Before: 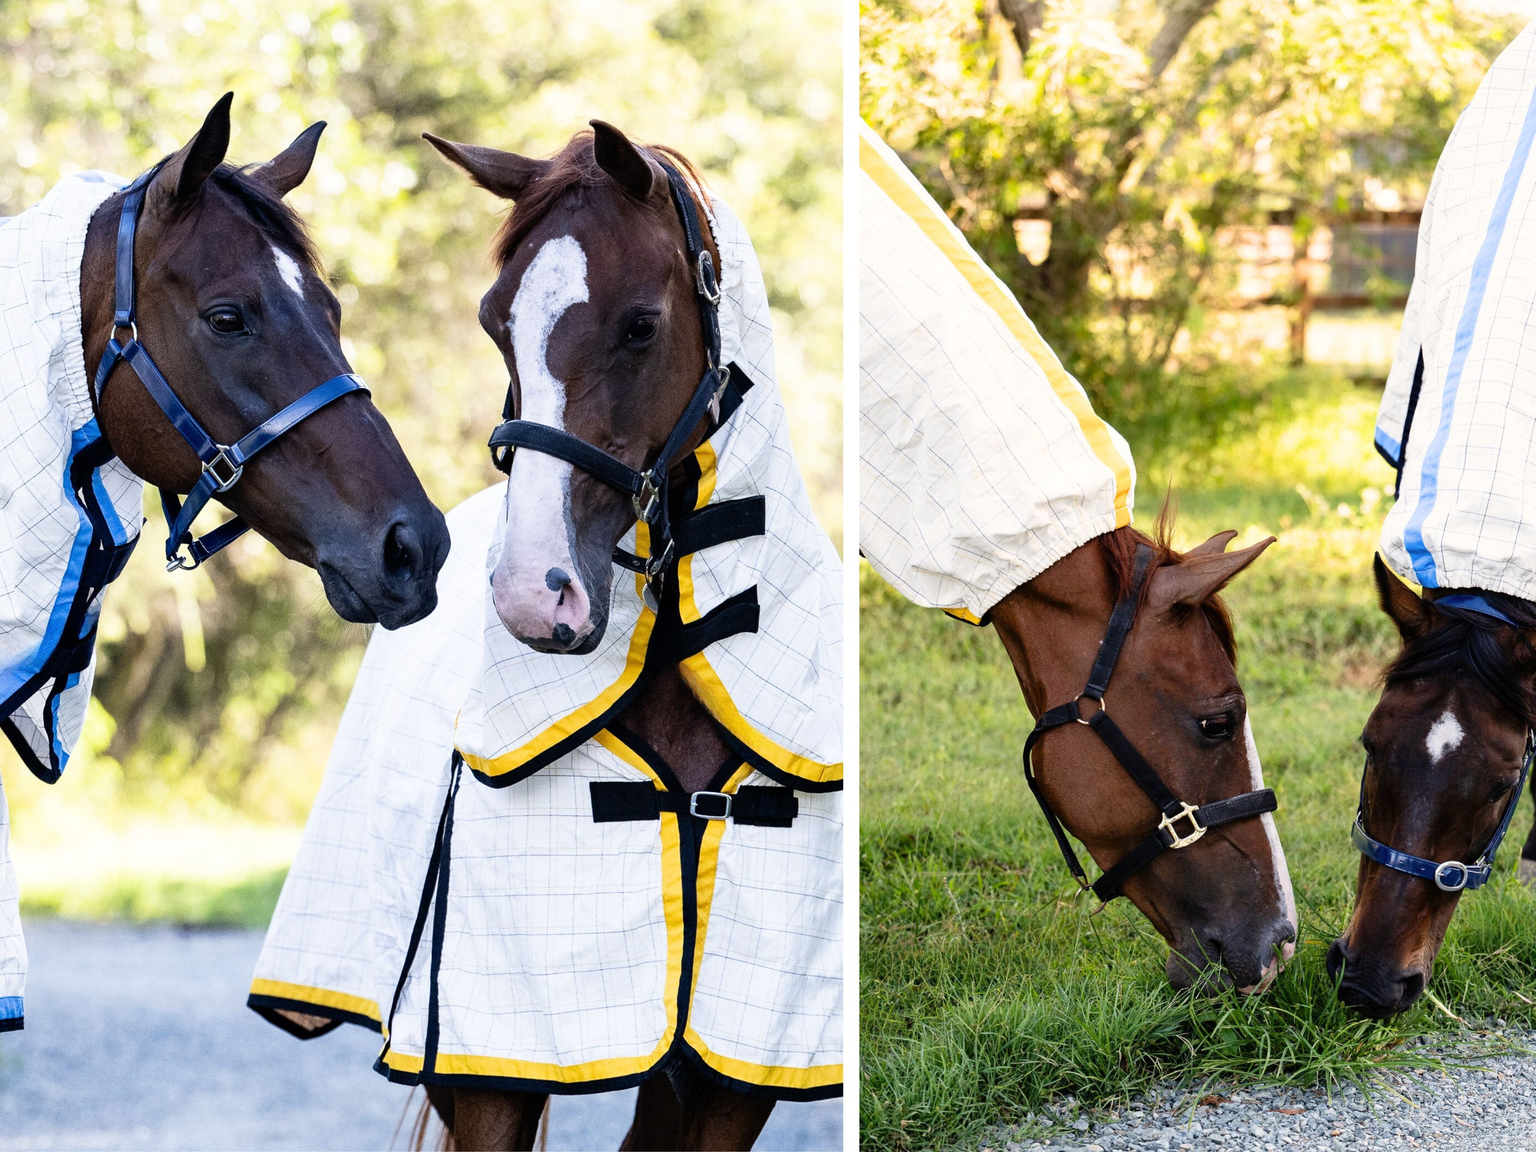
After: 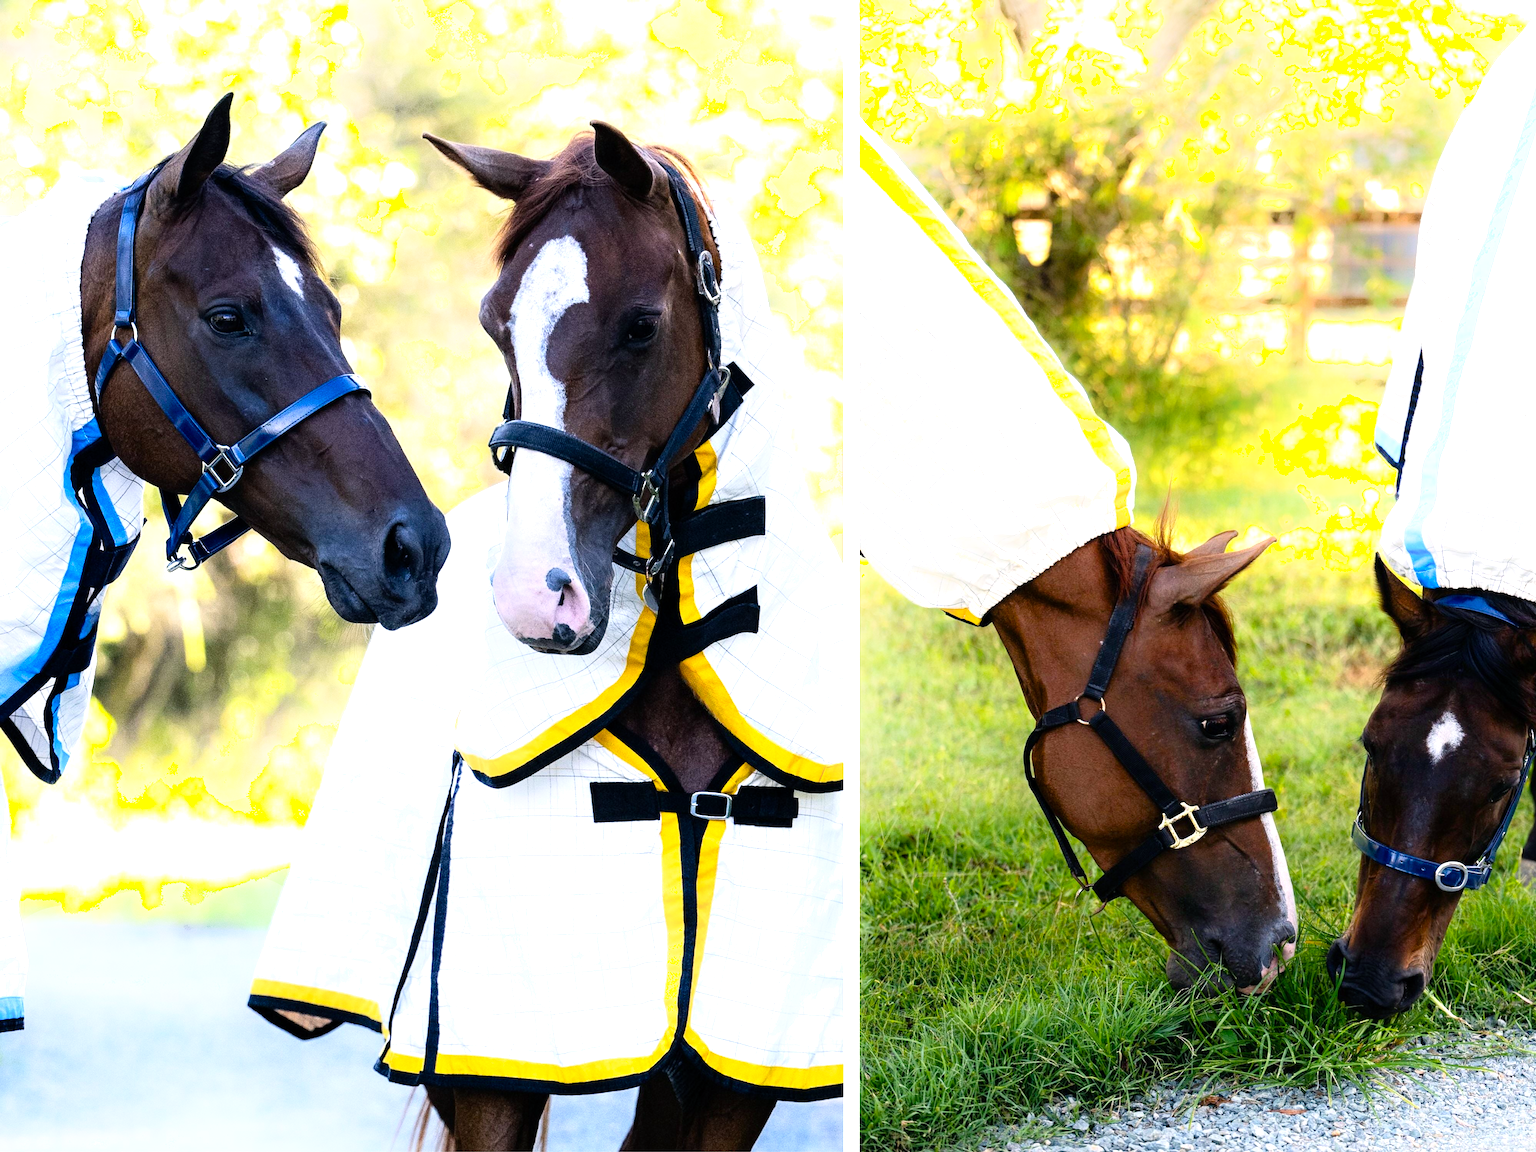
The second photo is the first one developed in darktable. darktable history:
shadows and highlights: shadows -38.3, highlights 64.25, soften with gaussian
tone equalizer: -8 EV -0.409 EV, -7 EV -0.386 EV, -6 EV -0.326 EV, -5 EV -0.215 EV, -3 EV 0.251 EV, -2 EV 0.31 EV, -1 EV 0.4 EV, +0 EV 0.44 EV
color balance rgb: power › chroma 0.52%, power › hue 215.15°, perceptual saturation grading › global saturation 30.943%
